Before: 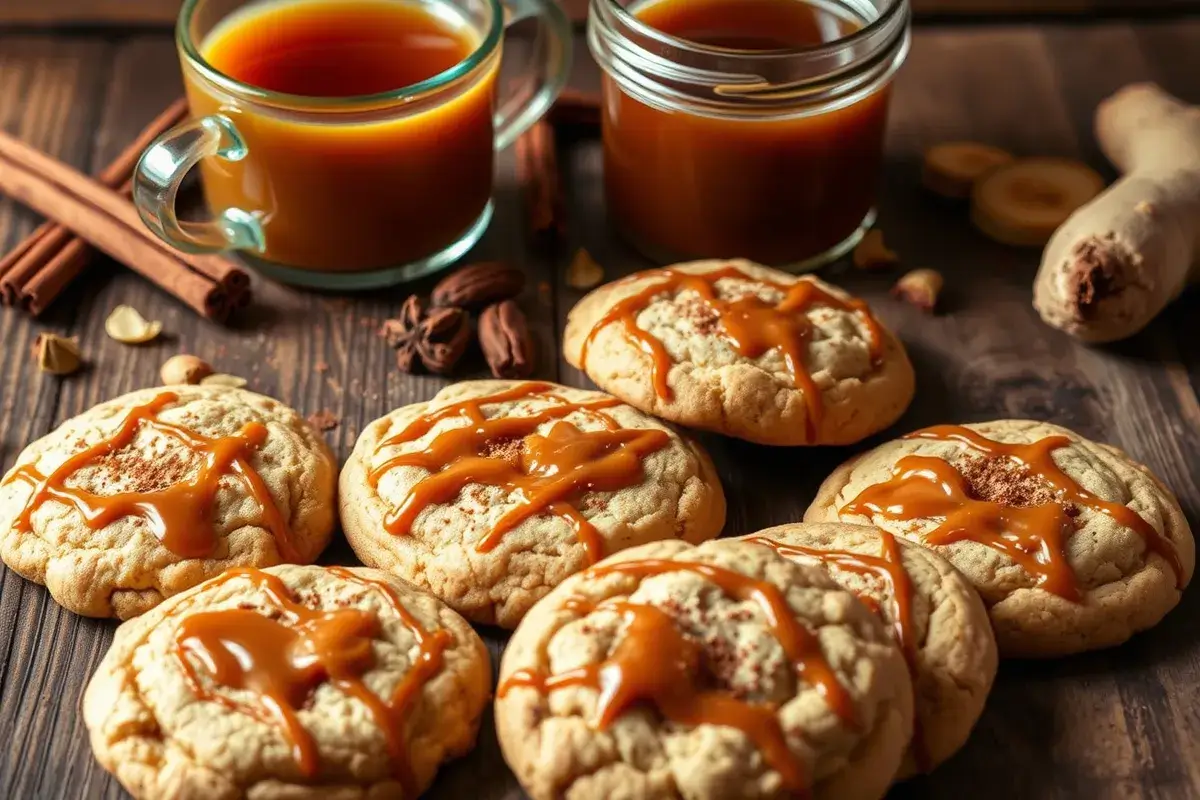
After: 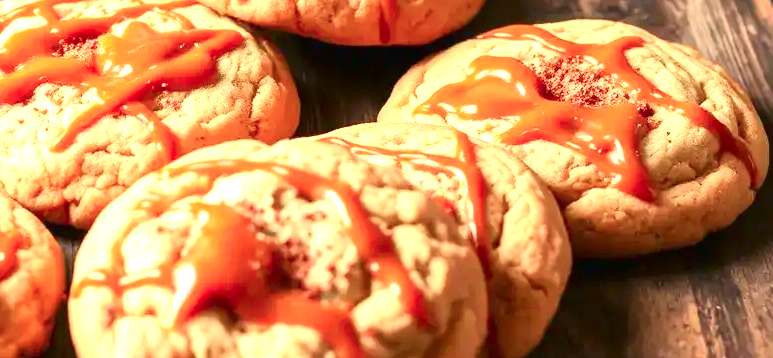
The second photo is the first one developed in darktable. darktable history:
exposure: black level correction -0.002, exposure 1.35 EV, compensate highlight preservation false
crop and rotate: left 35.509%, top 50.238%, bottom 4.934%
tone curve: curves: ch0 [(0, 0.013) (0.054, 0.018) (0.205, 0.191) (0.289, 0.292) (0.39, 0.424) (0.493, 0.551) (0.647, 0.752) (0.796, 0.887) (1, 0.998)]; ch1 [(0, 0) (0.371, 0.339) (0.477, 0.452) (0.494, 0.495) (0.501, 0.501) (0.51, 0.516) (0.54, 0.557) (0.572, 0.605) (0.625, 0.687) (0.774, 0.841) (1, 1)]; ch2 [(0, 0) (0.32, 0.281) (0.403, 0.399) (0.441, 0.428) (0.47, 0.469) (0.498, 0.496) (0.524, 0.543) (0.551, 0.579) (0.633, 0.665) (0.7, 0.711) (1, 1)], color space Lab, independent channels, preserve colors none
